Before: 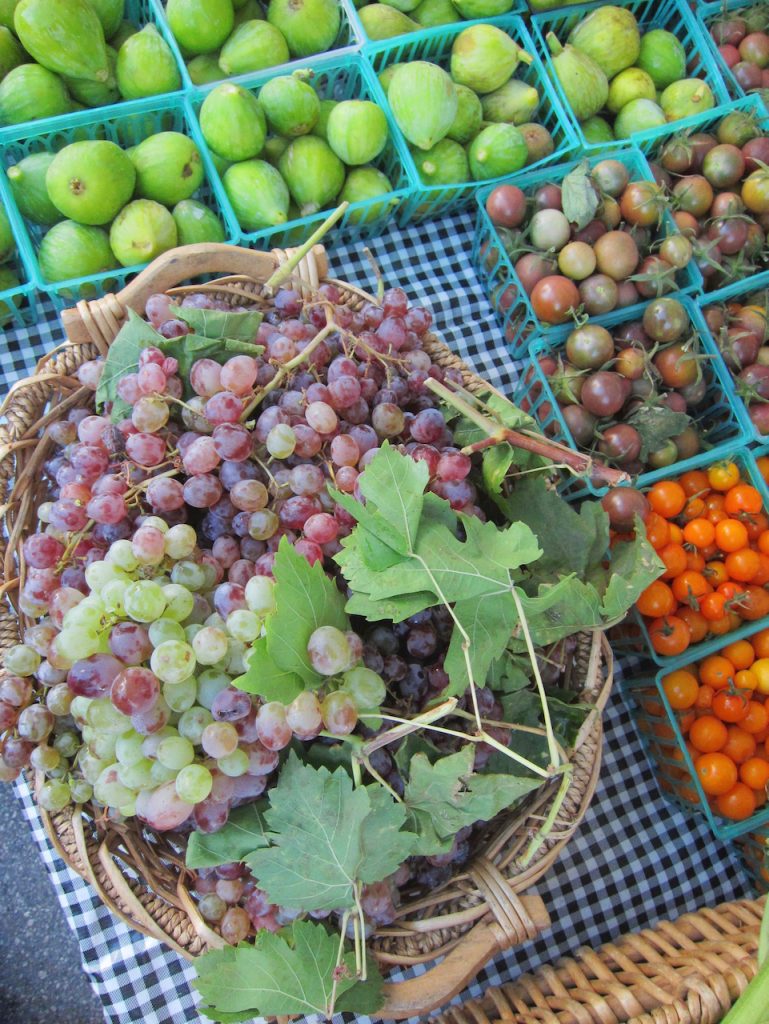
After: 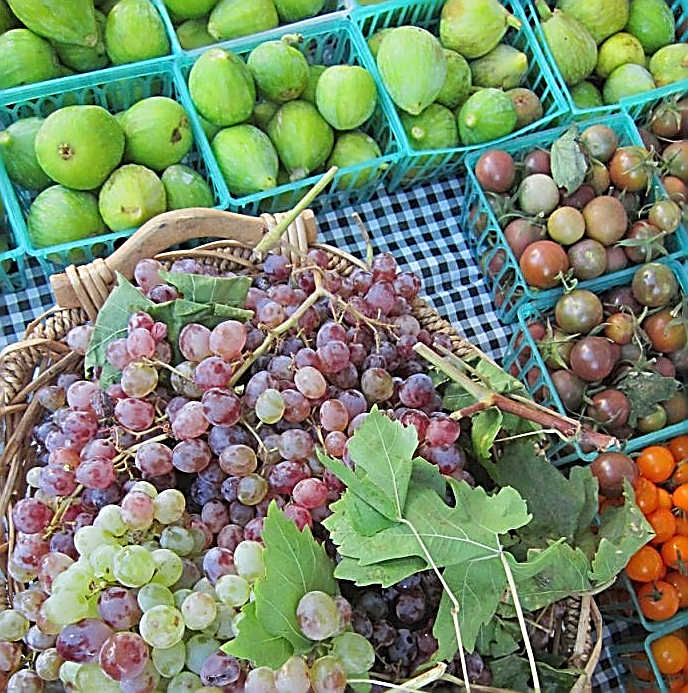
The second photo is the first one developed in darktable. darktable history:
crop: left 1.509%, top 3.452%, right 7.696%, bottom 28.452%
sharpen: amount 1.861
